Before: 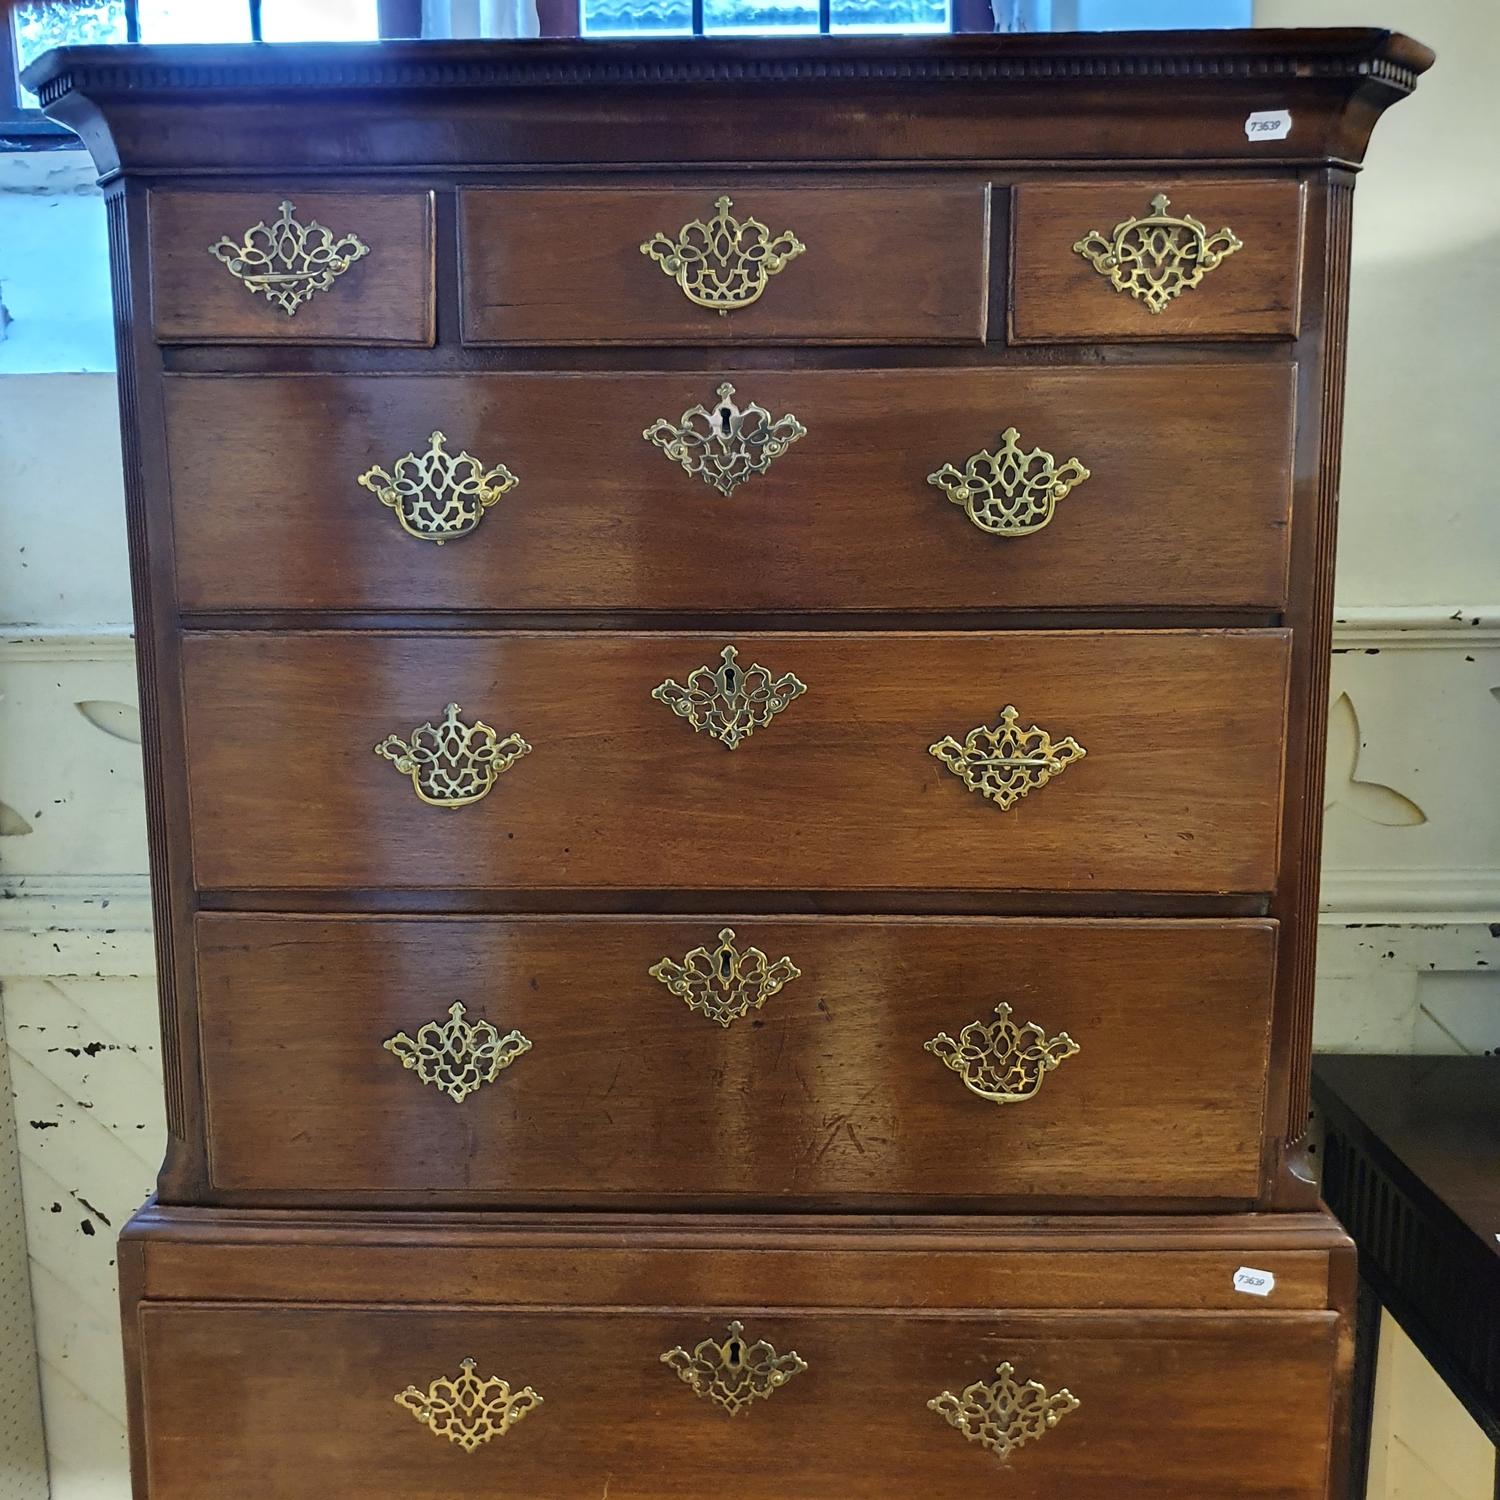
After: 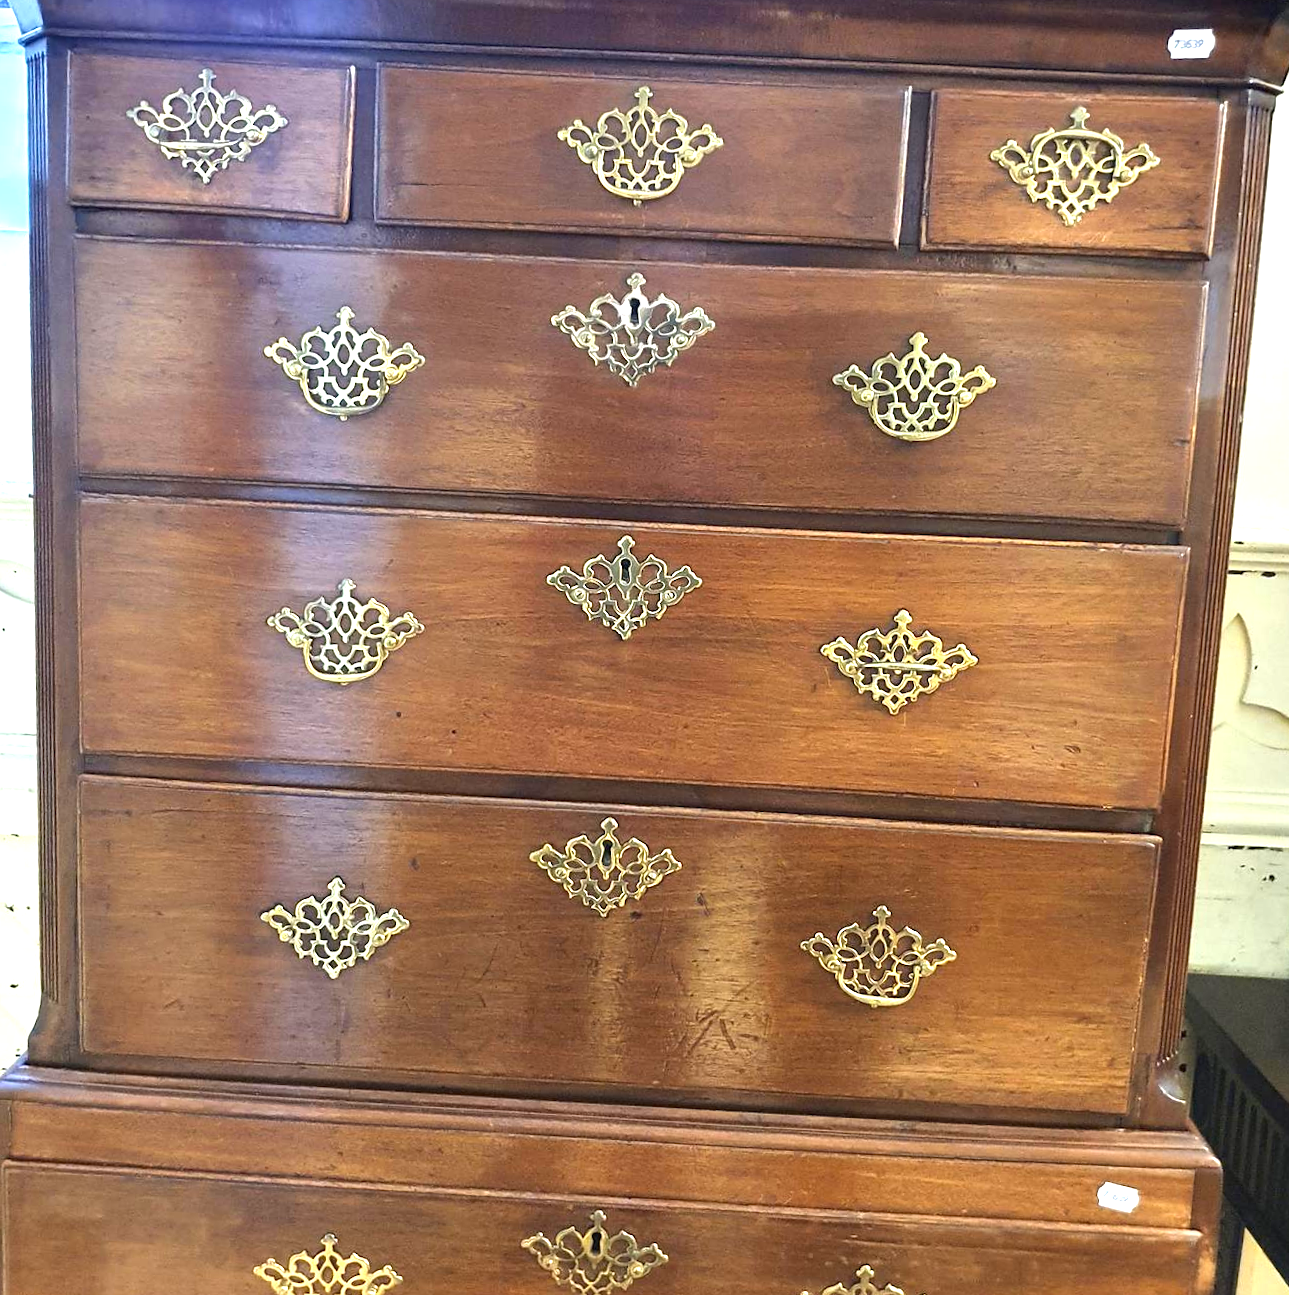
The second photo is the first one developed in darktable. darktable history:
exposure: black level correction 0, exposure 1.482 EV, compensate exposure bias true, compensate highlight preservation false
crop and rotate: angle -2.92°, left 5.09%, top 5.183%, right 4.644%, bottom 4.137%
